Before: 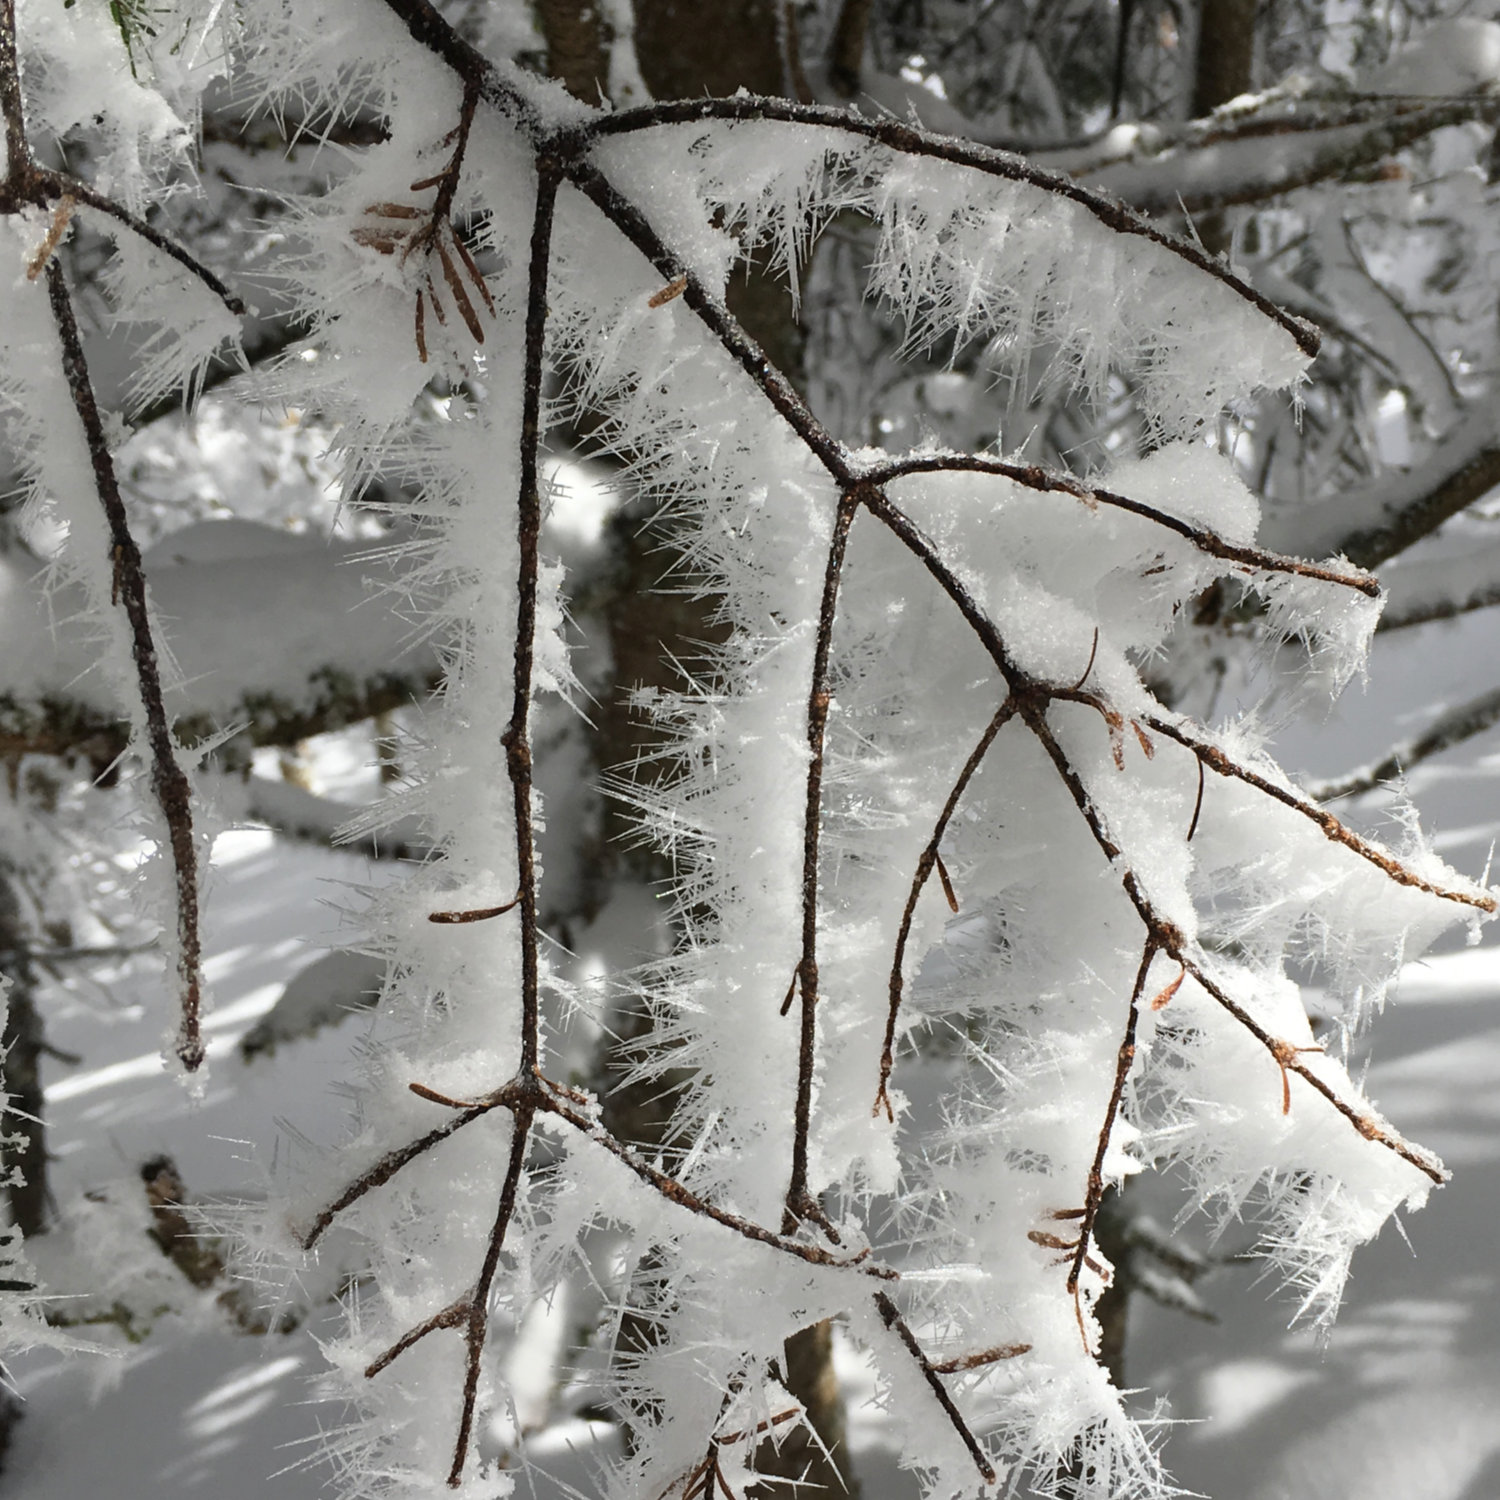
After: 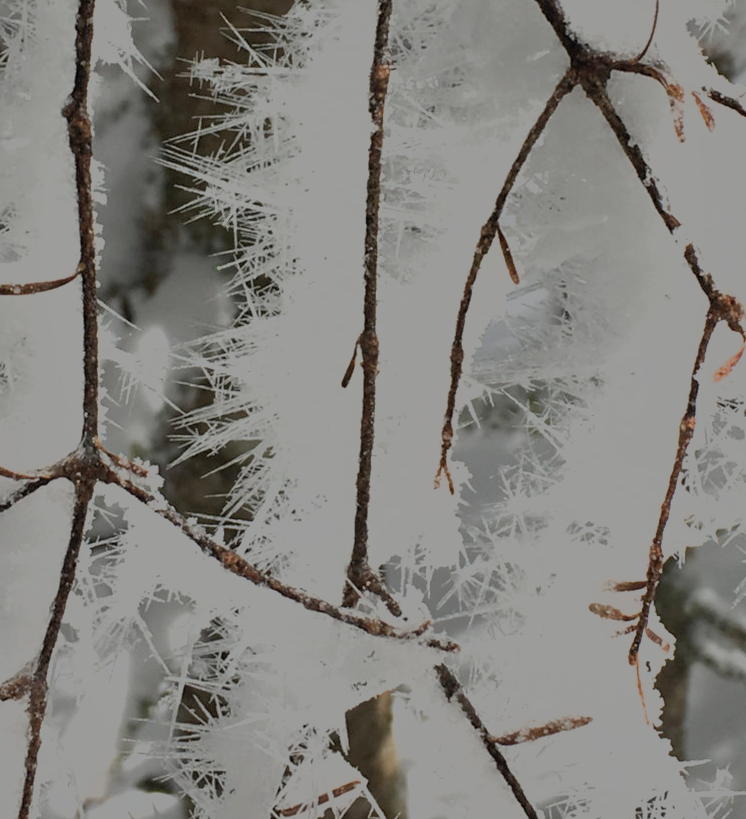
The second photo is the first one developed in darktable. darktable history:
crop: left 29.305%, top 41.913%, right 20.895%, bottom 3.474%
shadows and highlights: on, module defaults
color zones: curves: ch0 [(0.068, 0.464) (0.25, 0.5) (0.48, 0.508) (0.75, 0.536) (0.886, 0.476) (0.967, 0.456)]; ch1 [(0.066, 0.456) (0.25, 0.5) (0.616, 0.508) (0.746, 0.56) (0.934, 0.444)]
filmic rgb: black relative exposure -12.96 EV, white relative exposure 4.06 EV, target white luminance 85.023%, hardness 6.3, latitude 41.53%, contrast 0.868, shadows ↔ highlights balance 8.03%
